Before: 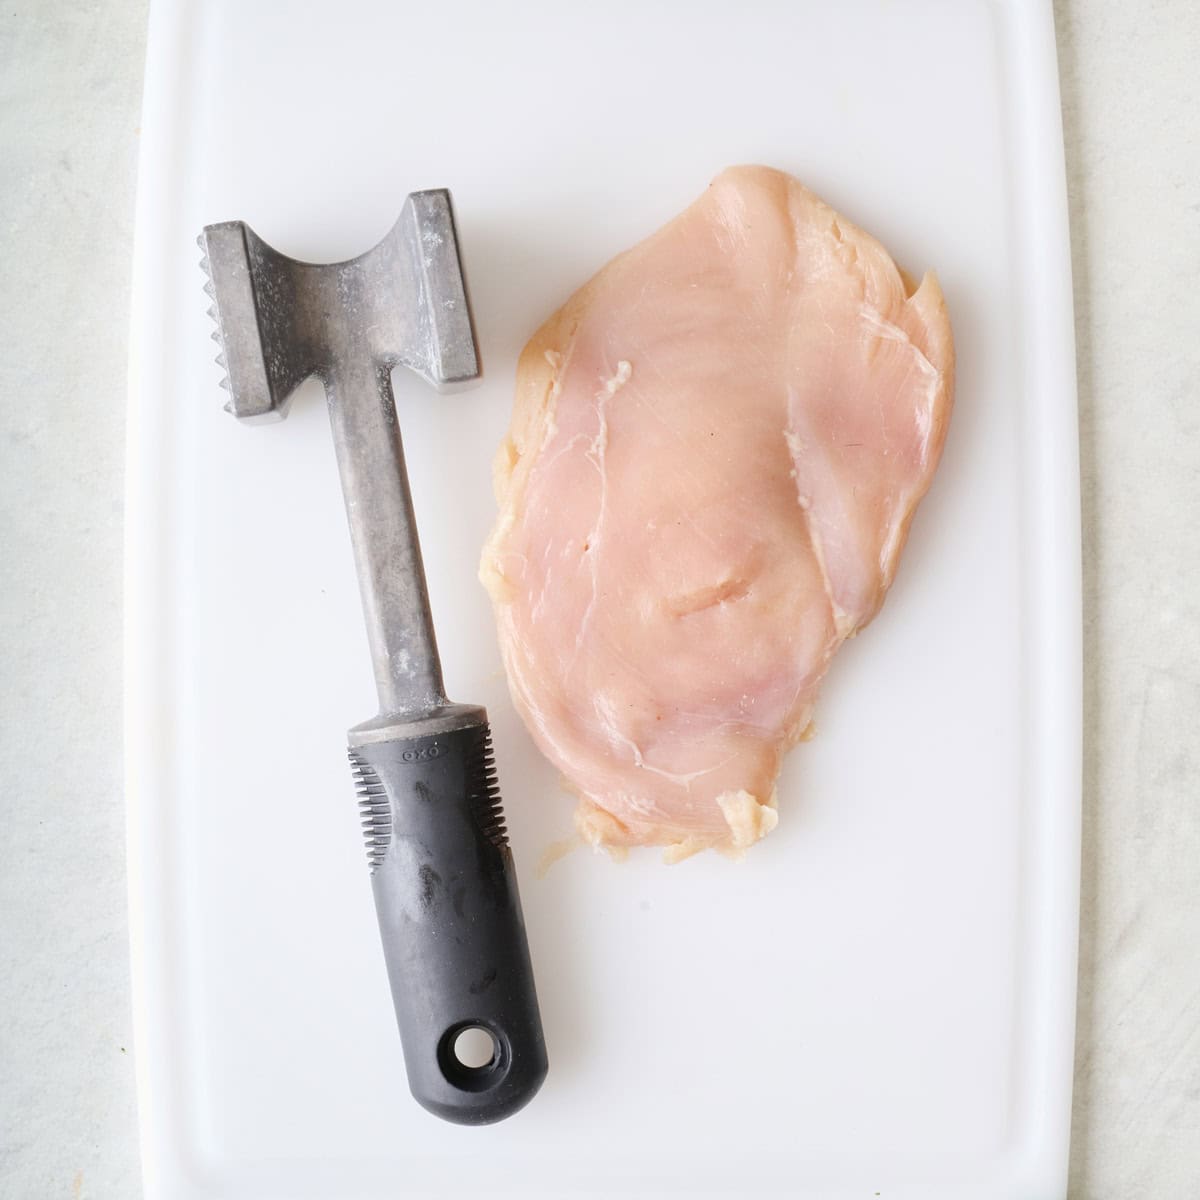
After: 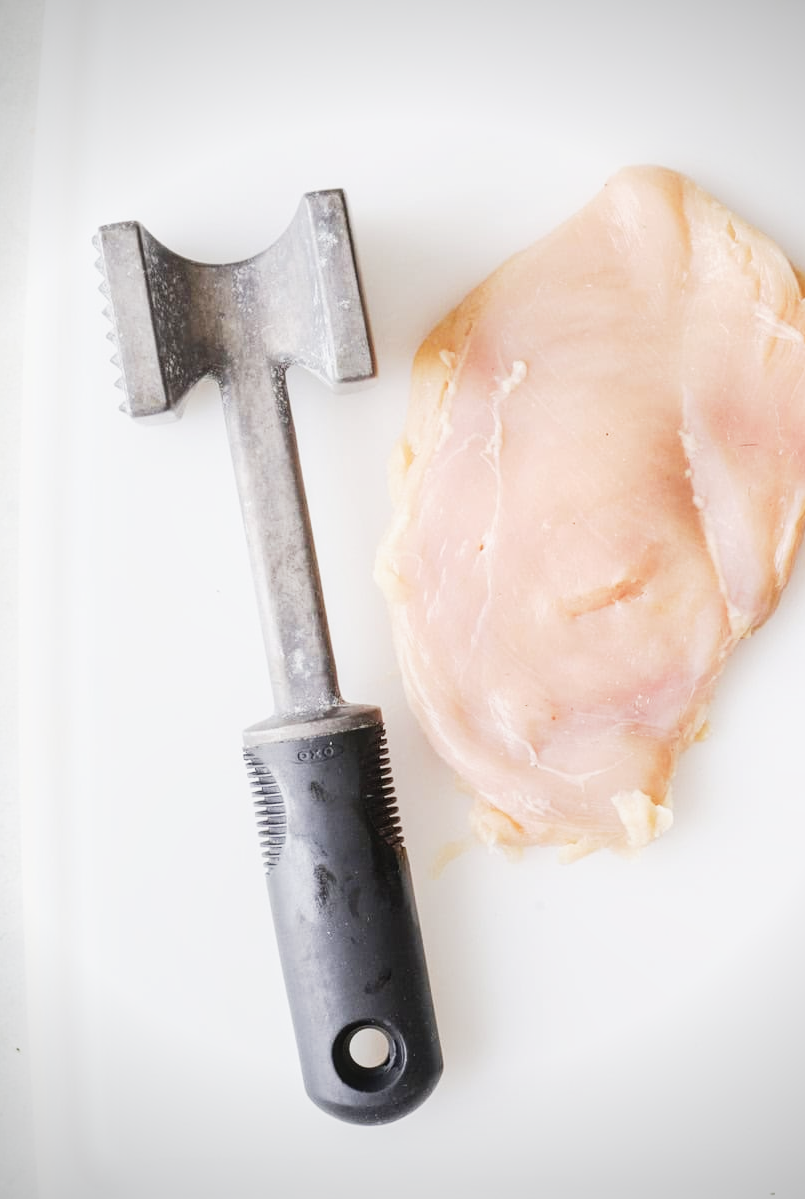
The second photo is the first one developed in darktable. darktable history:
vignetting: on, module defaults
crop and rotate: left 8.815%, right 24.037%
local contrast: on, module defaults
tone curve: curves: ch0 [(0, 0) (0.091, 0.075) (0.389, 0.441) (0.696, 0.808) (0.844, 0.908) (0.909, 0.942) (1, 0.973)]; ch1 [(0, 0) (0.437, 0.404) (0.48, 0.486) (0.5, 0.5) (0.529, 0.556) (0.58, 0.606) (0.616, 0.654) (1, 1)]; ch2 [(0, 0) (0.442, 0.415) (0.5, 0.5) (0.535, 0.567) (0.585, 0.632) (1, 1)], preserve colors none
